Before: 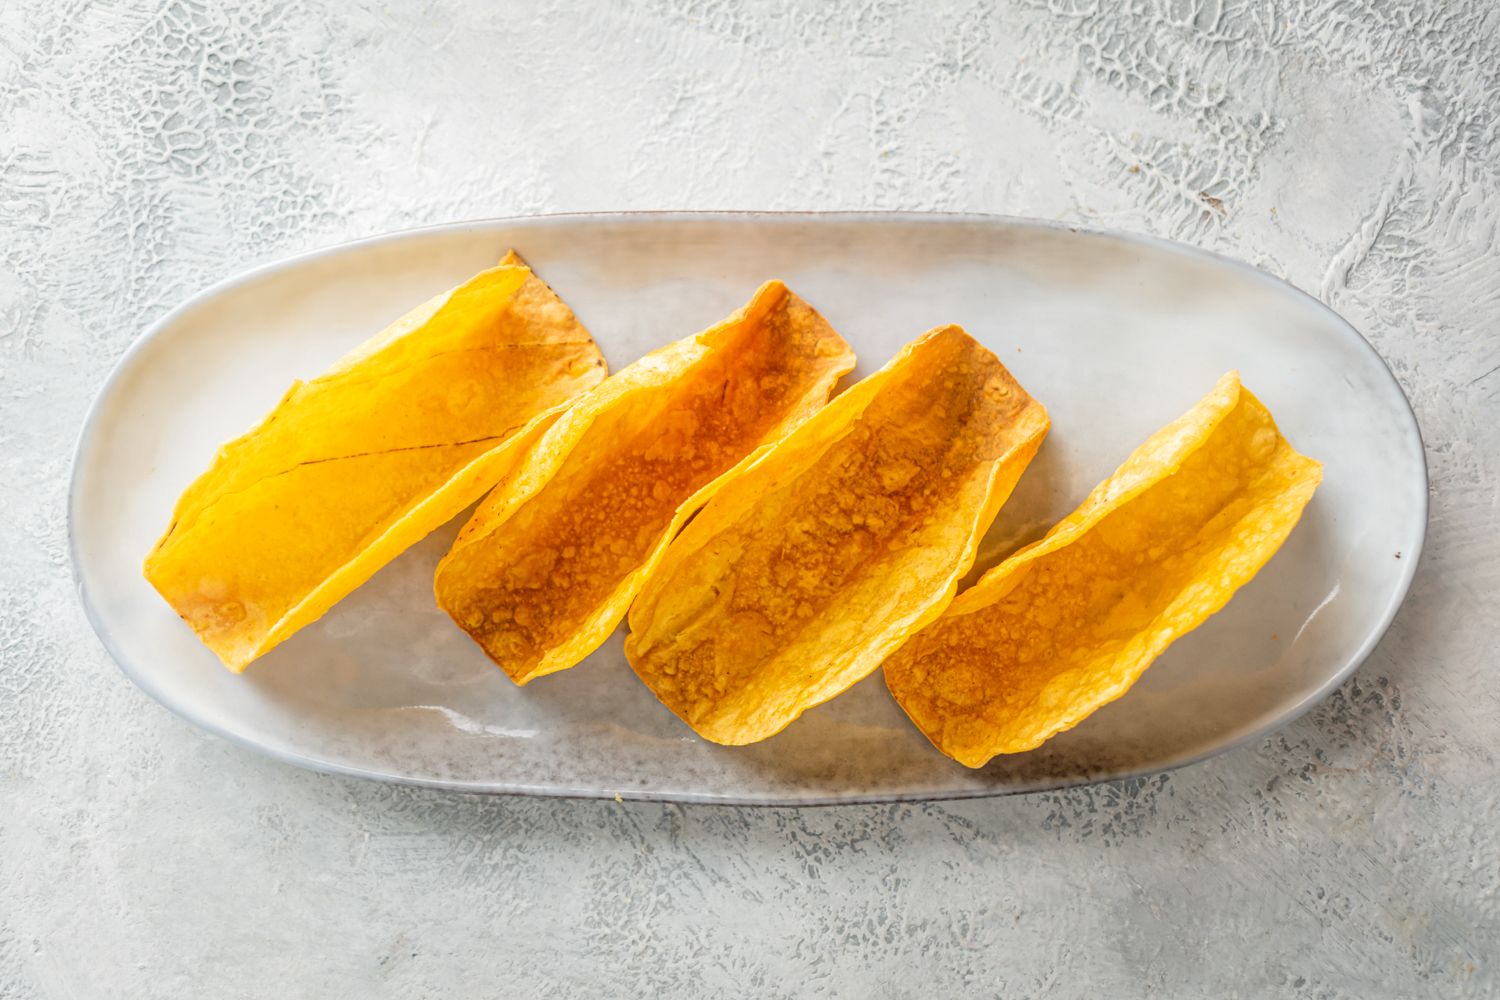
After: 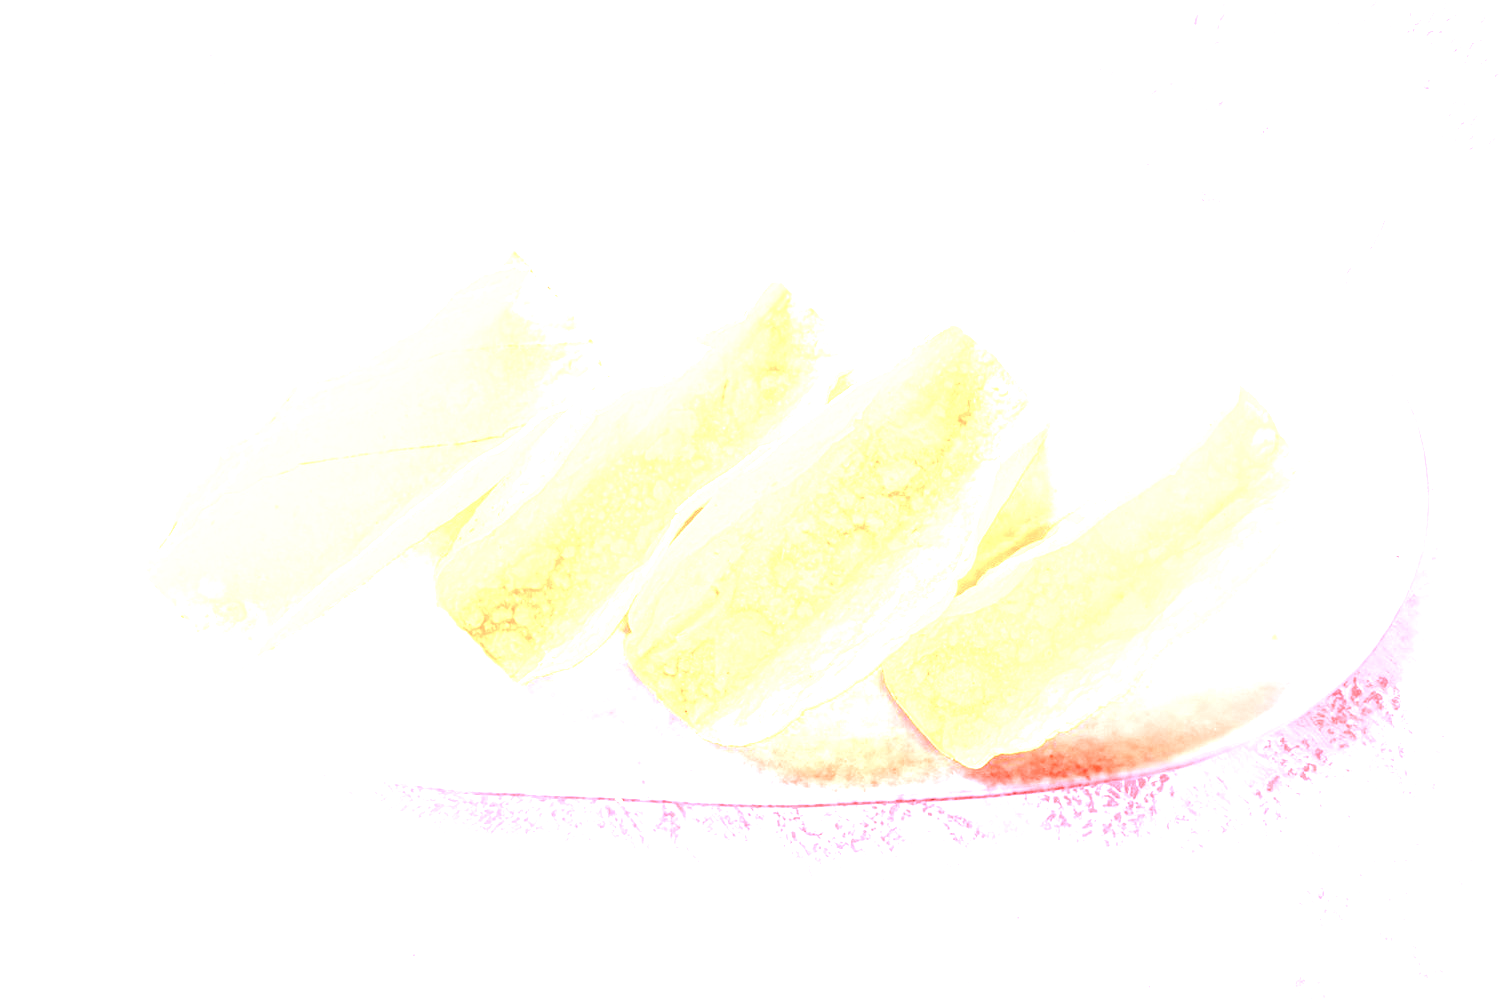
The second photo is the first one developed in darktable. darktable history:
exposure: black level correction 0, exposure 0.9 EV, compensate exposure bias true, compensate highlight preservation false
white balance: red 4.26, blue 1.802
color correction: saturation 0.8
levels: levels [0, 0.498, 0.996]
